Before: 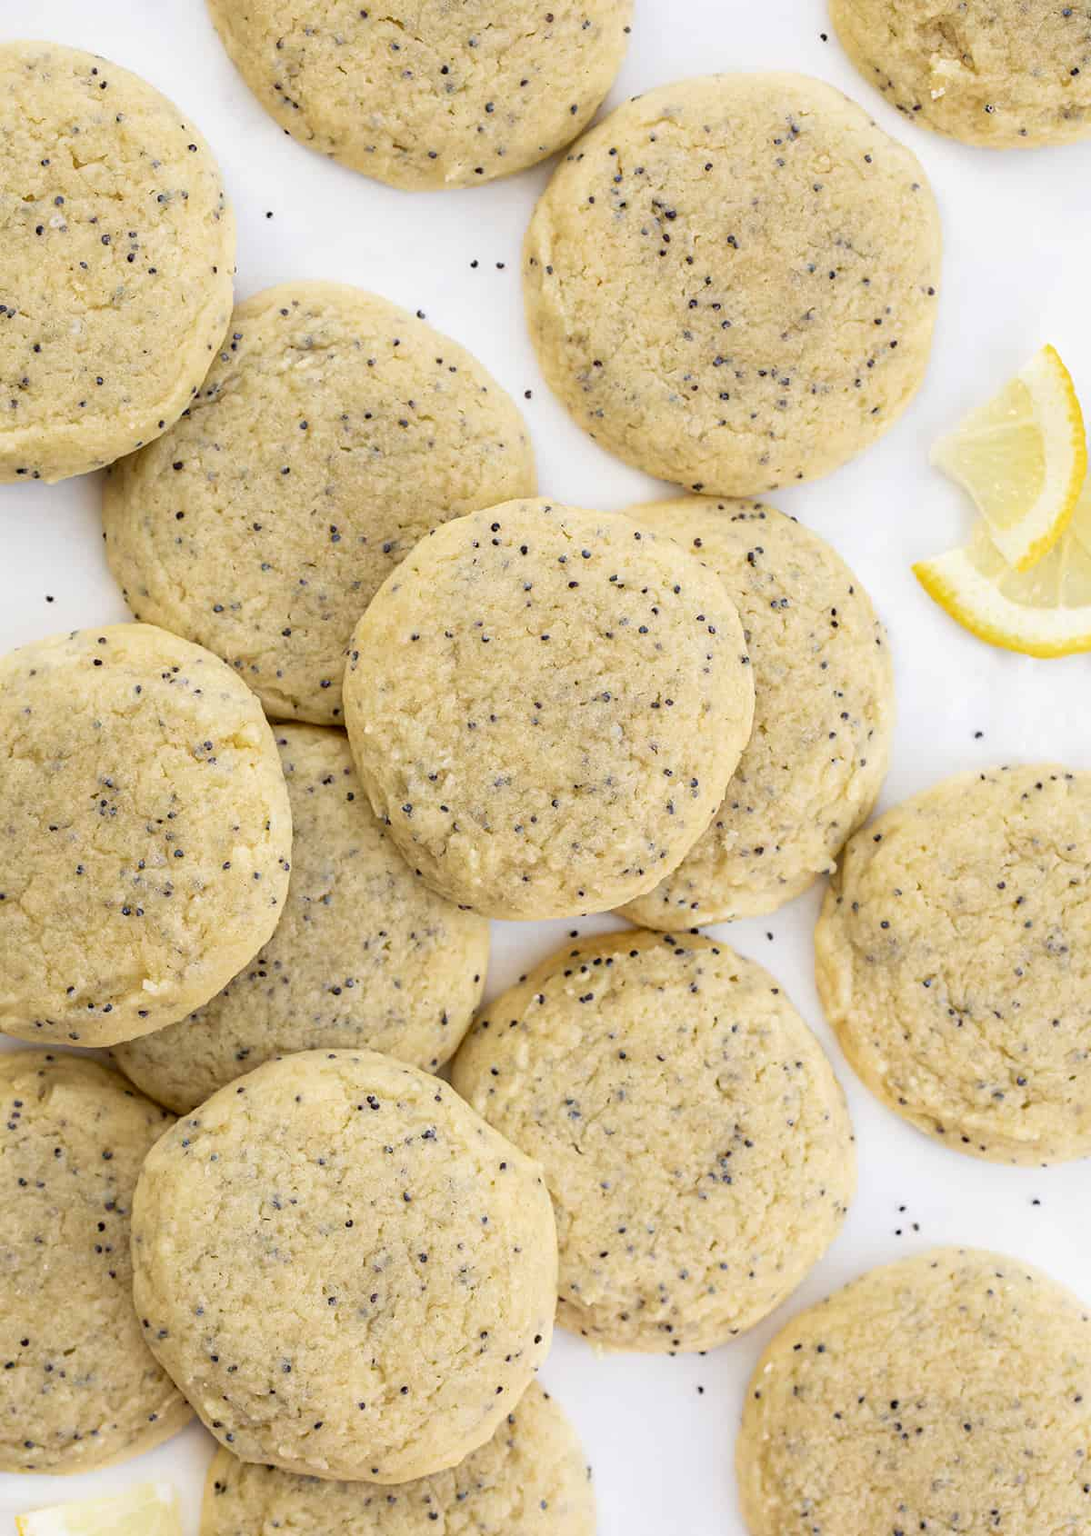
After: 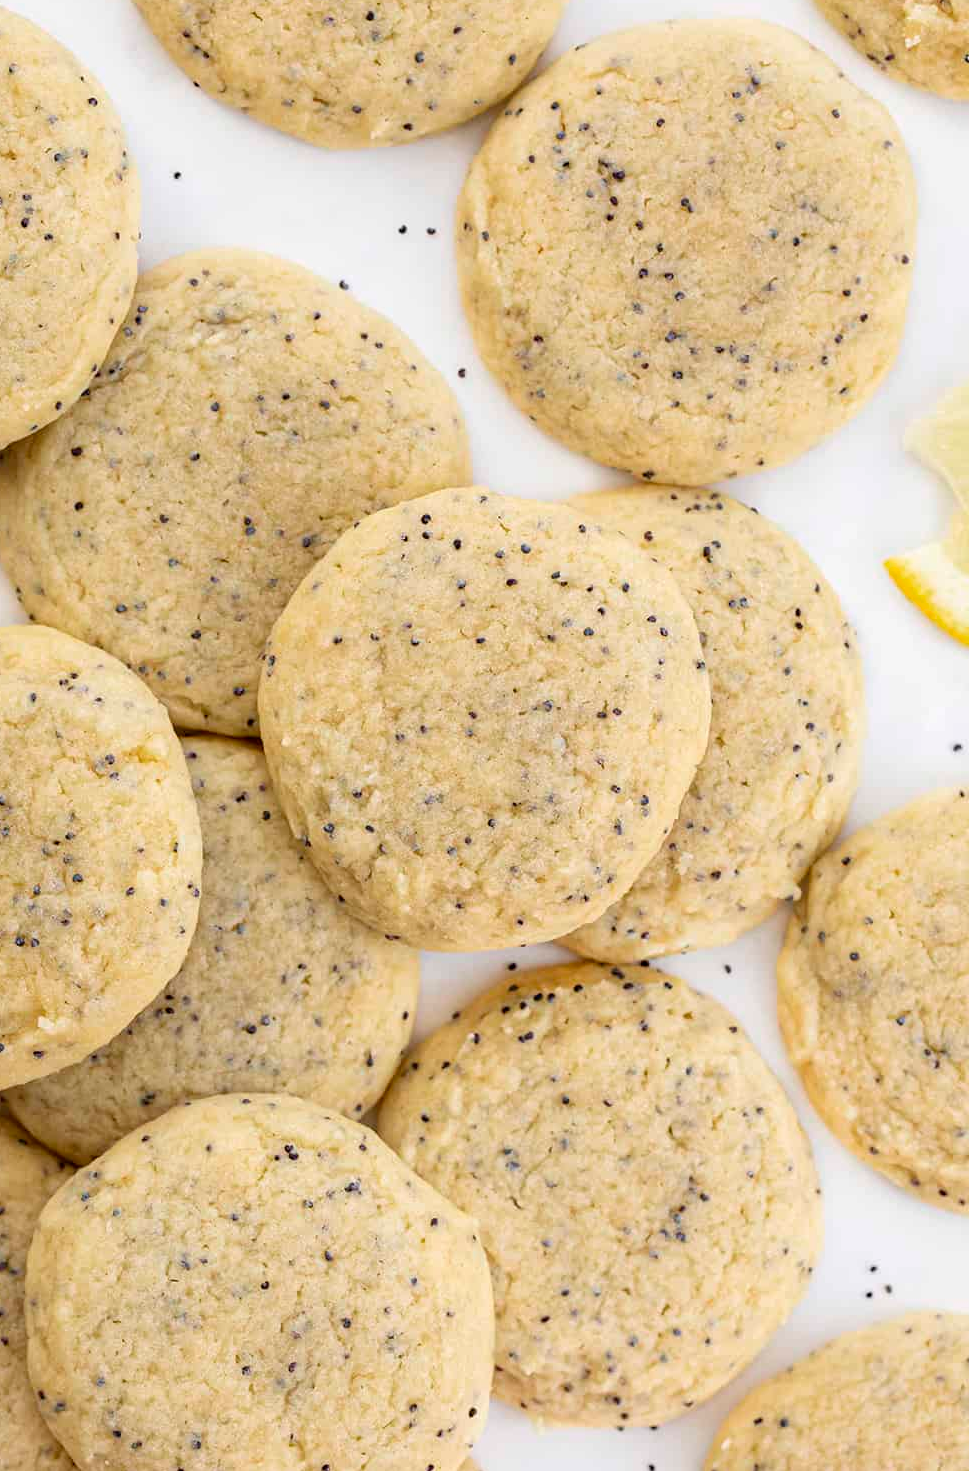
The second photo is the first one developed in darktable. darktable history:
crop: left 9.935%, top 3.622%, right 9.303%, bottom 9.296%
